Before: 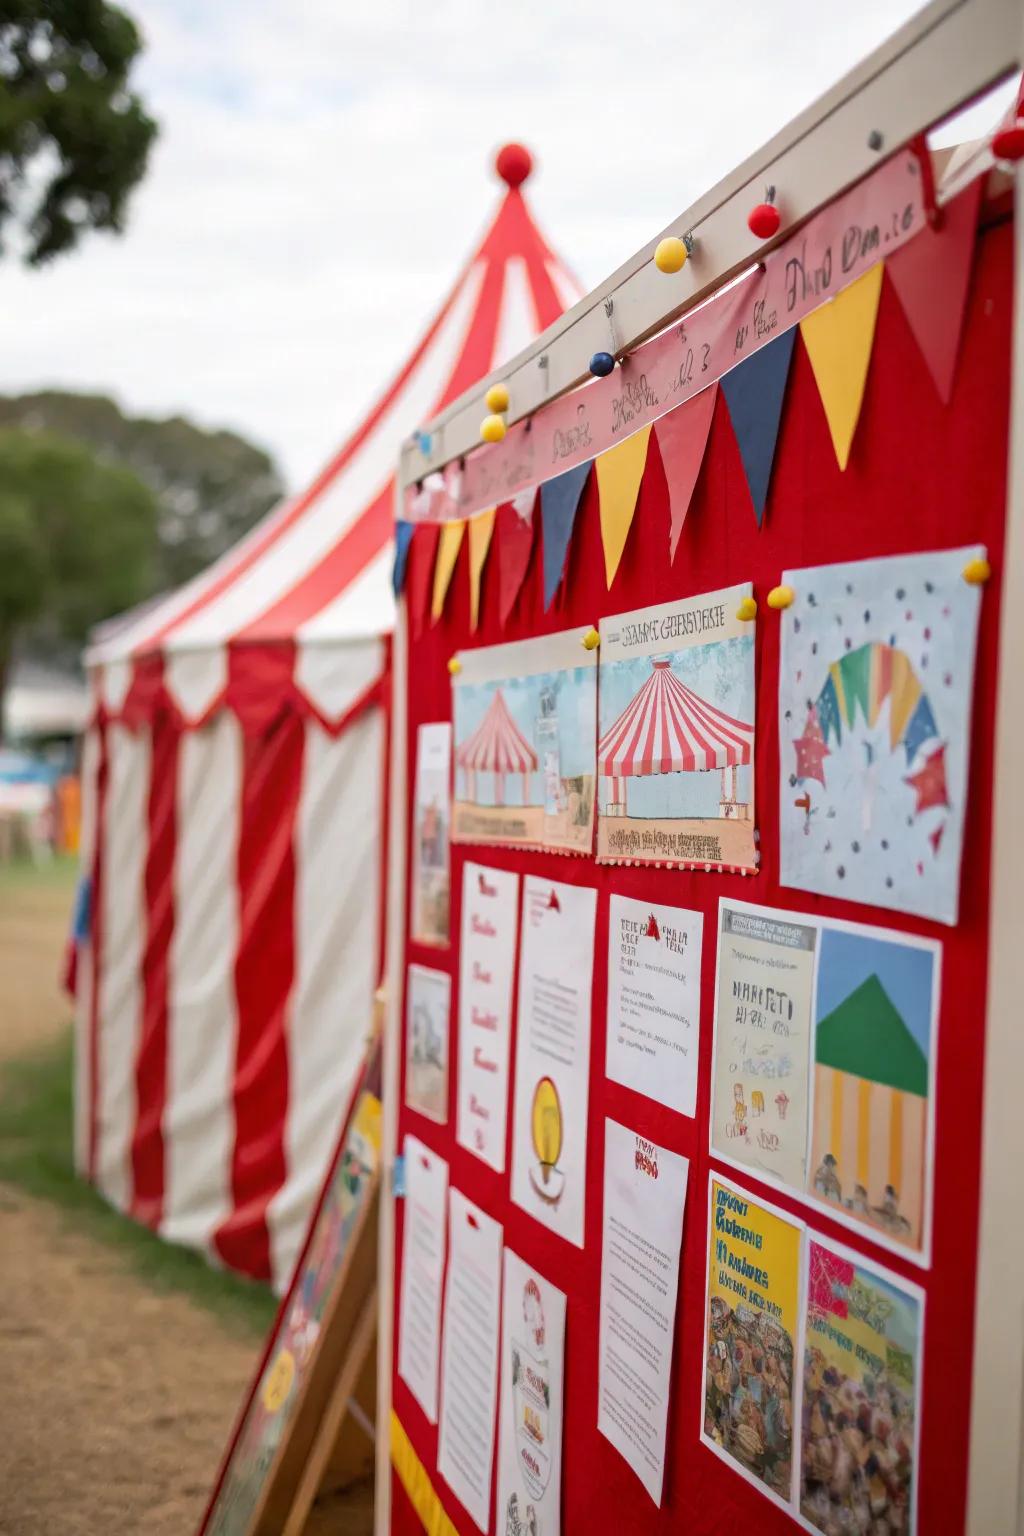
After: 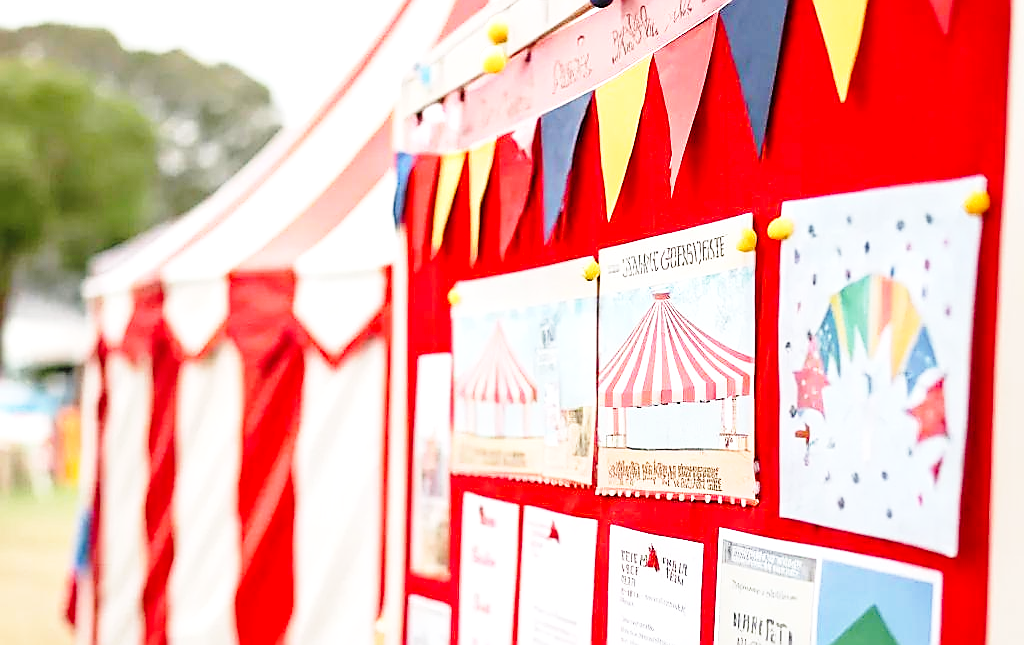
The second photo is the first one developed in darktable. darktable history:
sharpen: radius 1.359, amount 1.259, threshold 0.702
crop and rotate: top 24.054%, bottom 33.954%
base curve: curves: ch0 [(0, 0) (0.028, 0.03) (0.121, 0.232) (0.46, 0.748) (0.859, 0.968) (1, 1)], preserve colors none
exposure: exposure 0.752 EV, compensate highlight preservation false
